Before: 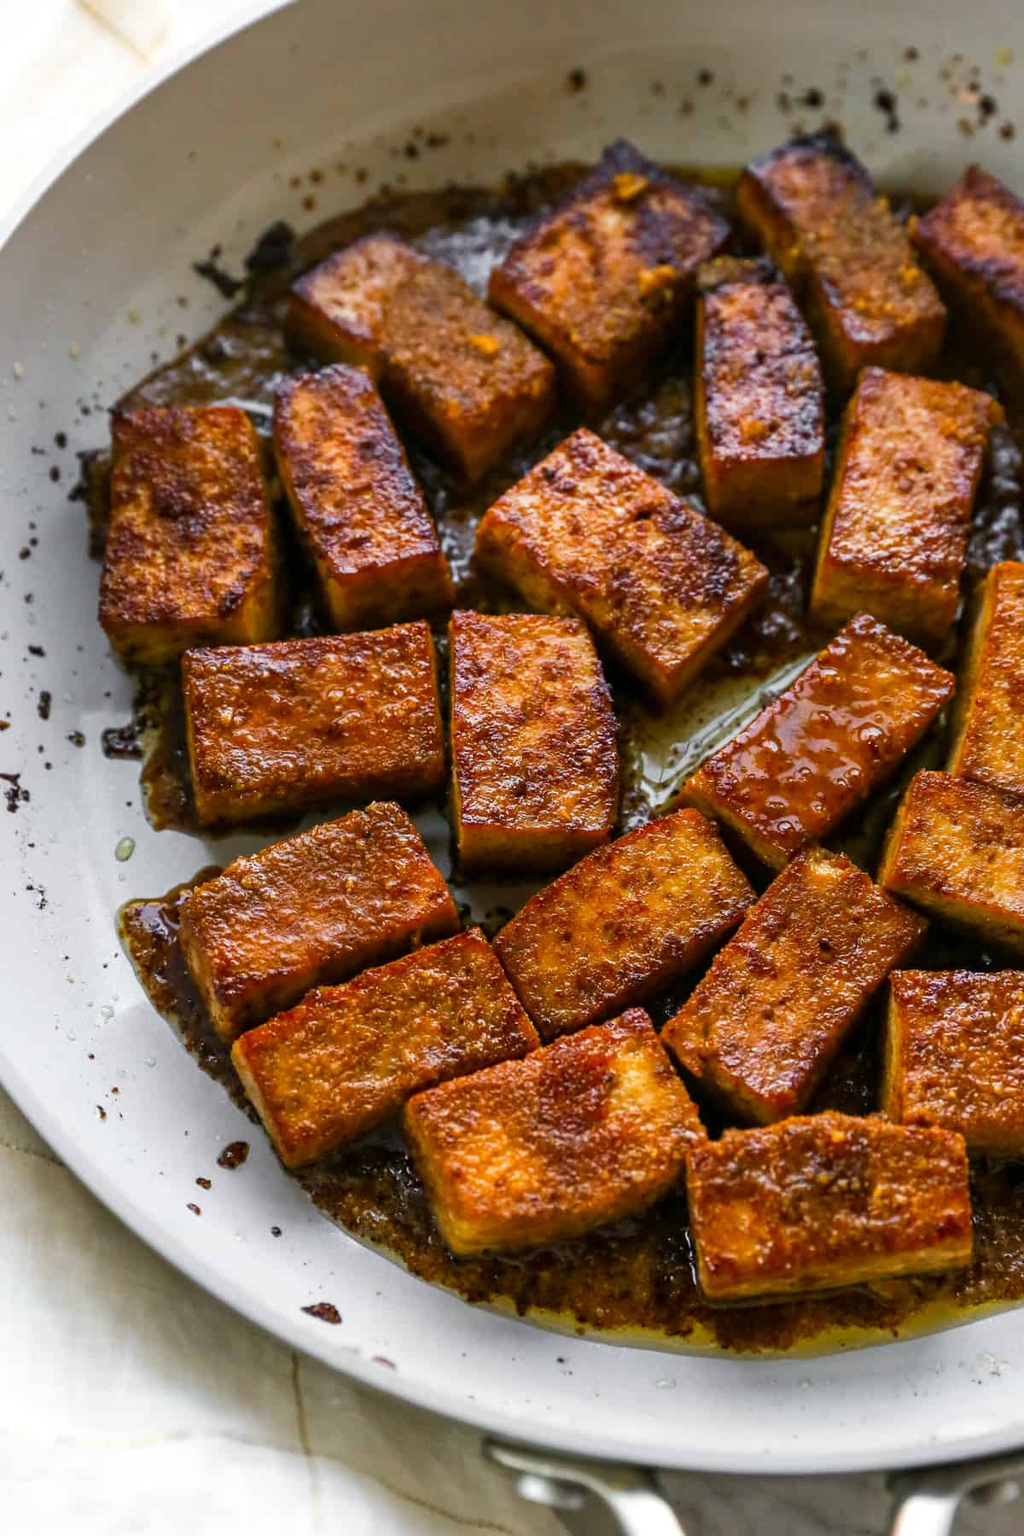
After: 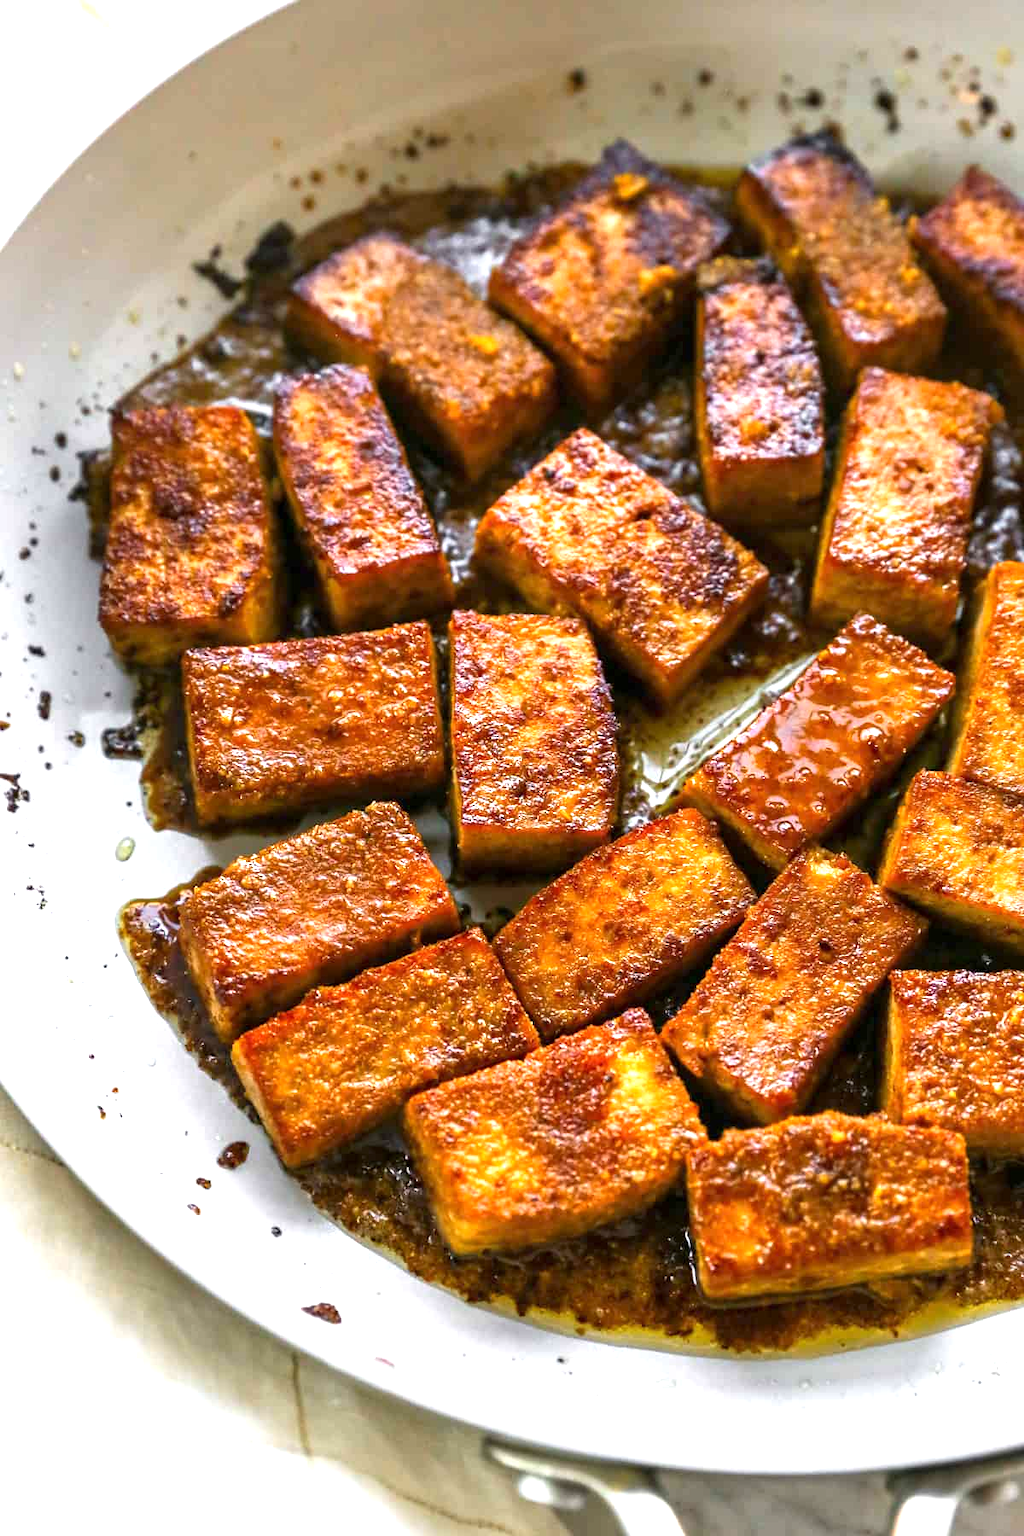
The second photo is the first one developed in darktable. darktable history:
exposure: exposure 1.068 EV, compensate exposure bias true, compensate highlight preservation false
